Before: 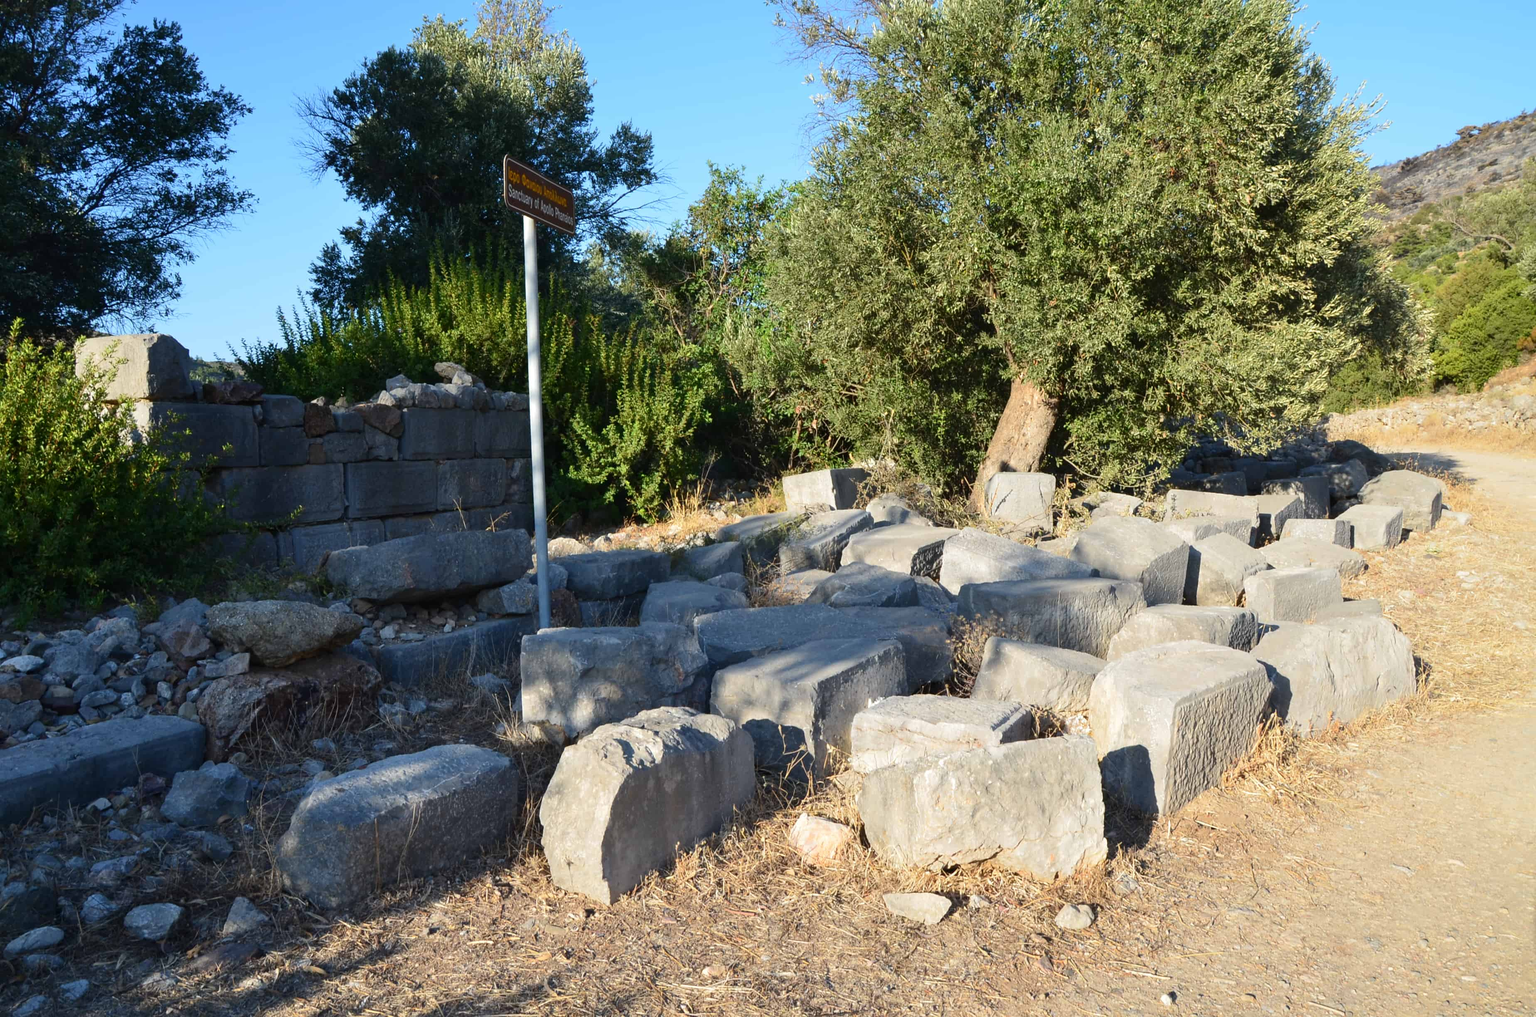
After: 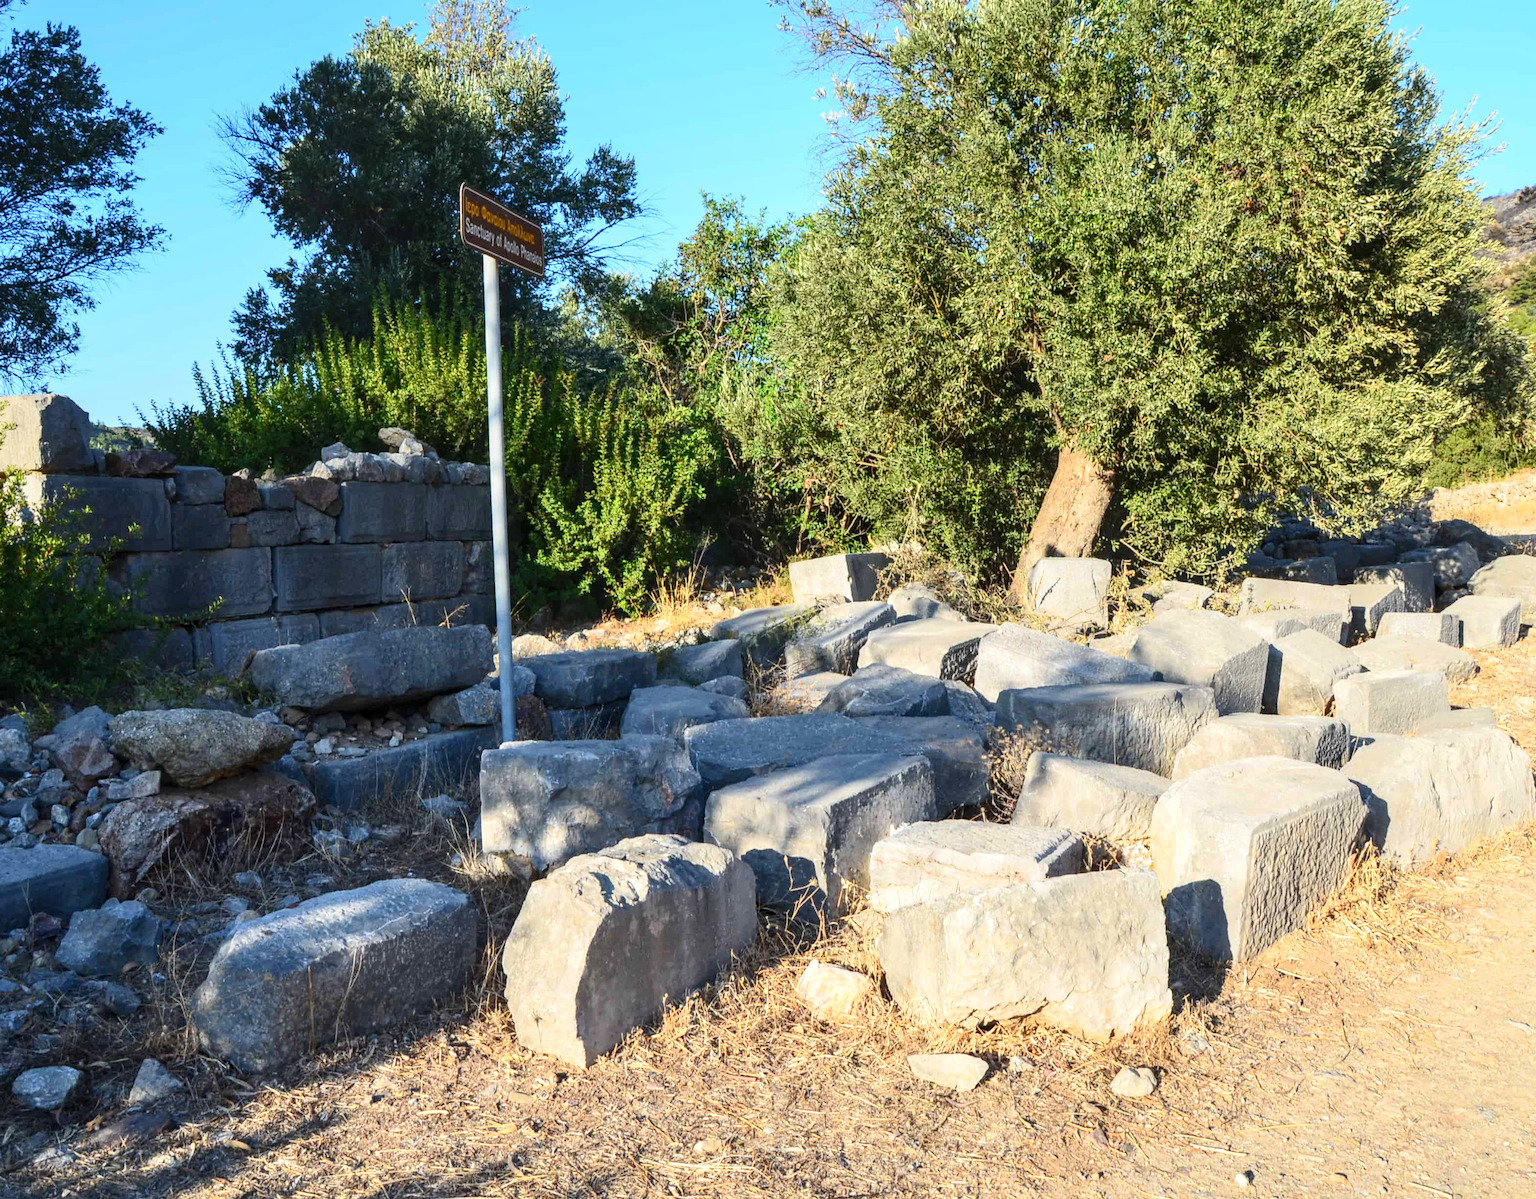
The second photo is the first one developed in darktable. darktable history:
local contrast: detail 130%
contrast brightness saturation: contrast 0.201, brightness 0.168, saturation 0.229
crop: left 7.433%, right 7.787%
